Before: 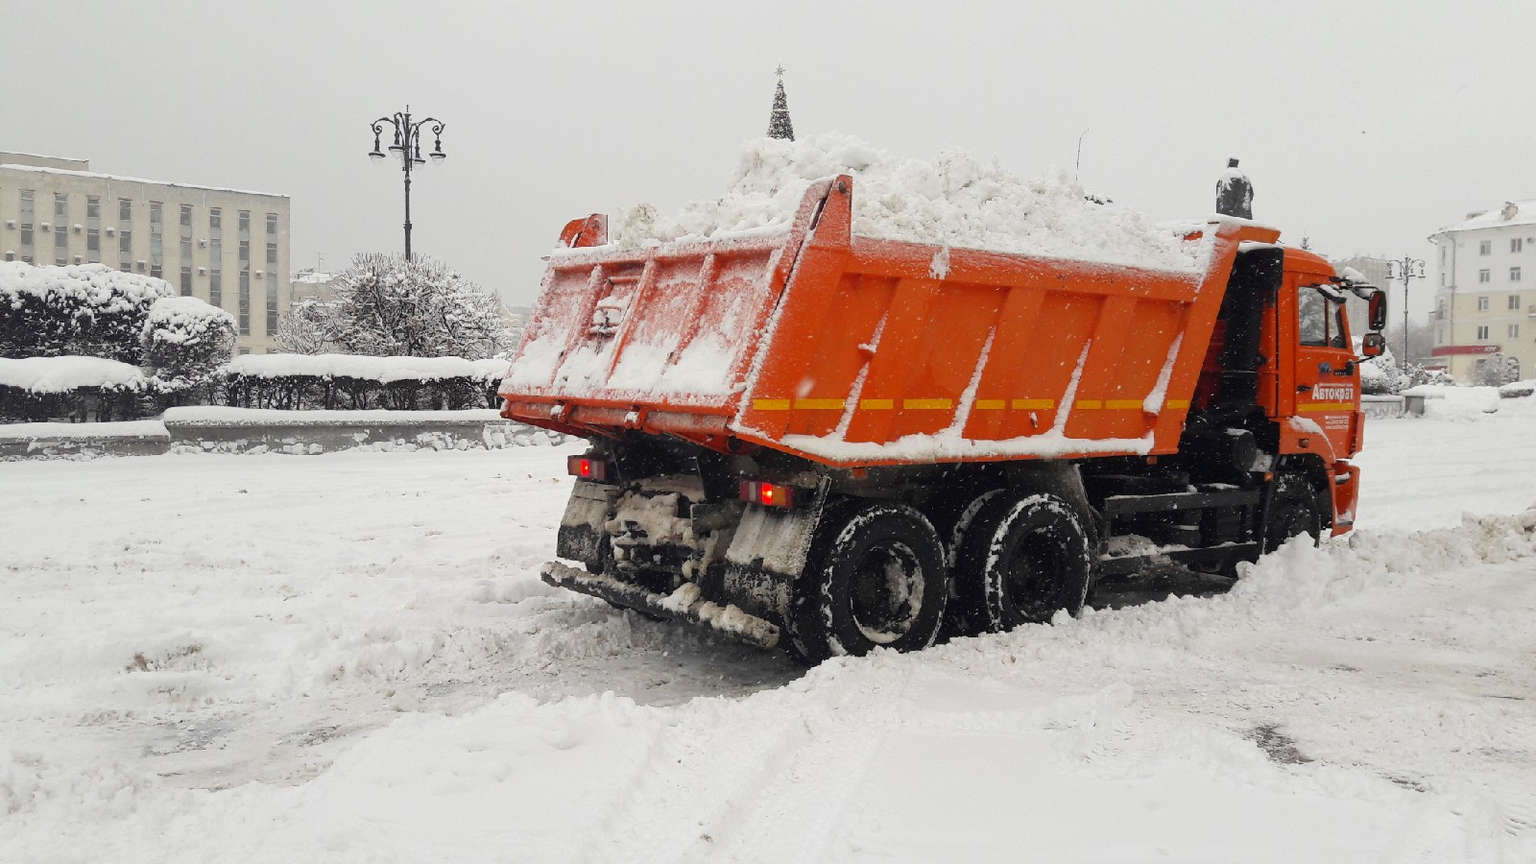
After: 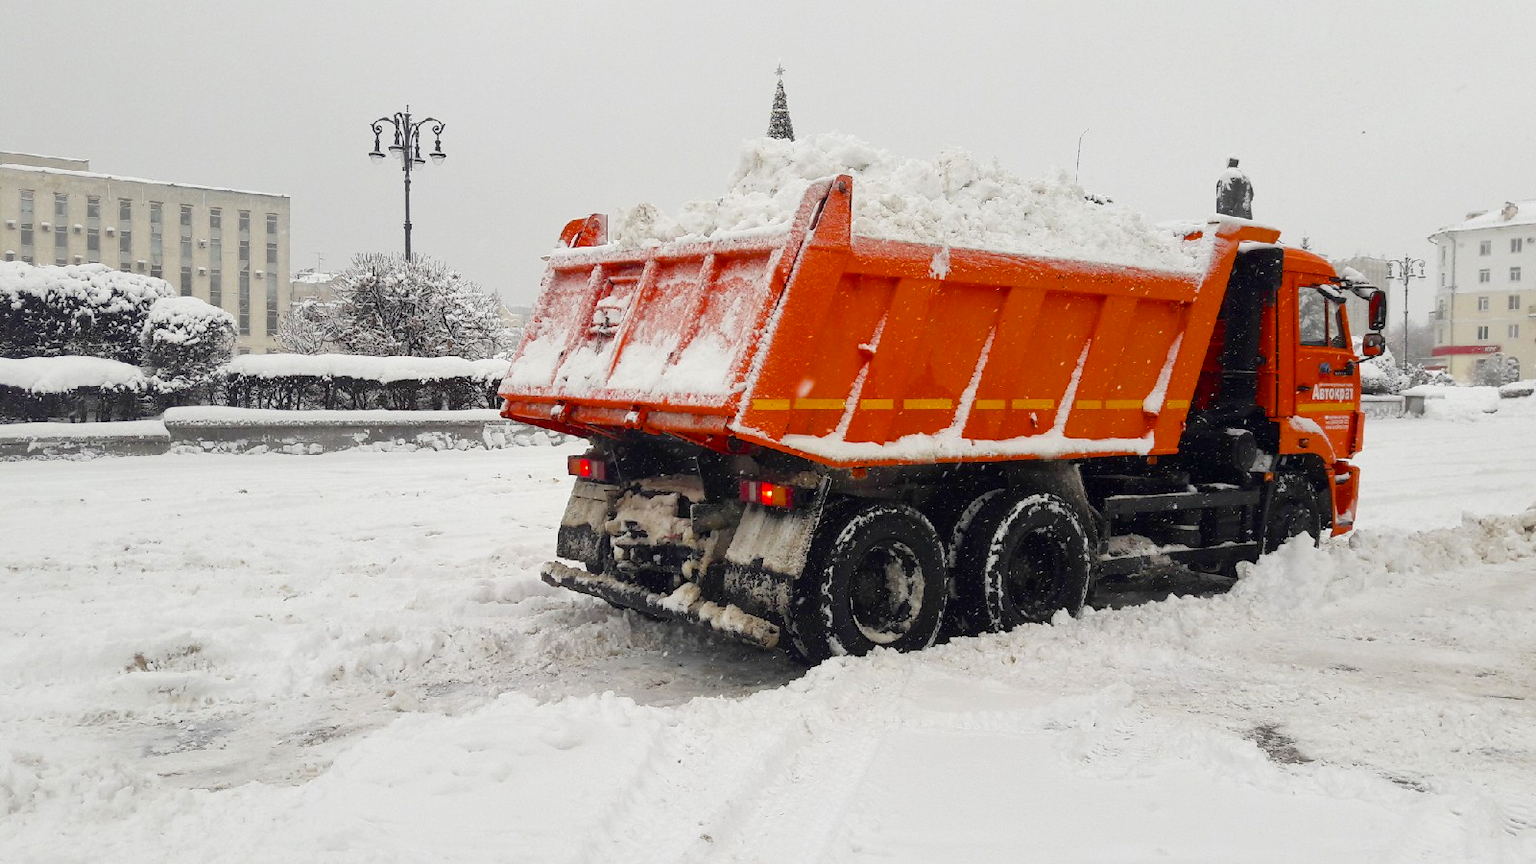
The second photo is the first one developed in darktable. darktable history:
base curve: curves: ch0 [(0, 0) (0.297, 0.298) (1, 1)], preserve colors none
local contrast: mode bilateral grid, contrast 20, coarseness 50, detail 120%, midtone range 0.2
color balance rgb: perceptual saturation grading › global saturation 35%, perceptual saturation grading › highlights -30%, perceptual saturation grading › shadows 35%, perceptual brilliance grading › global brilliance 3%, perceptual brilliance grading › highlights -3%, perceptual brilliance grading › shadows 3%
